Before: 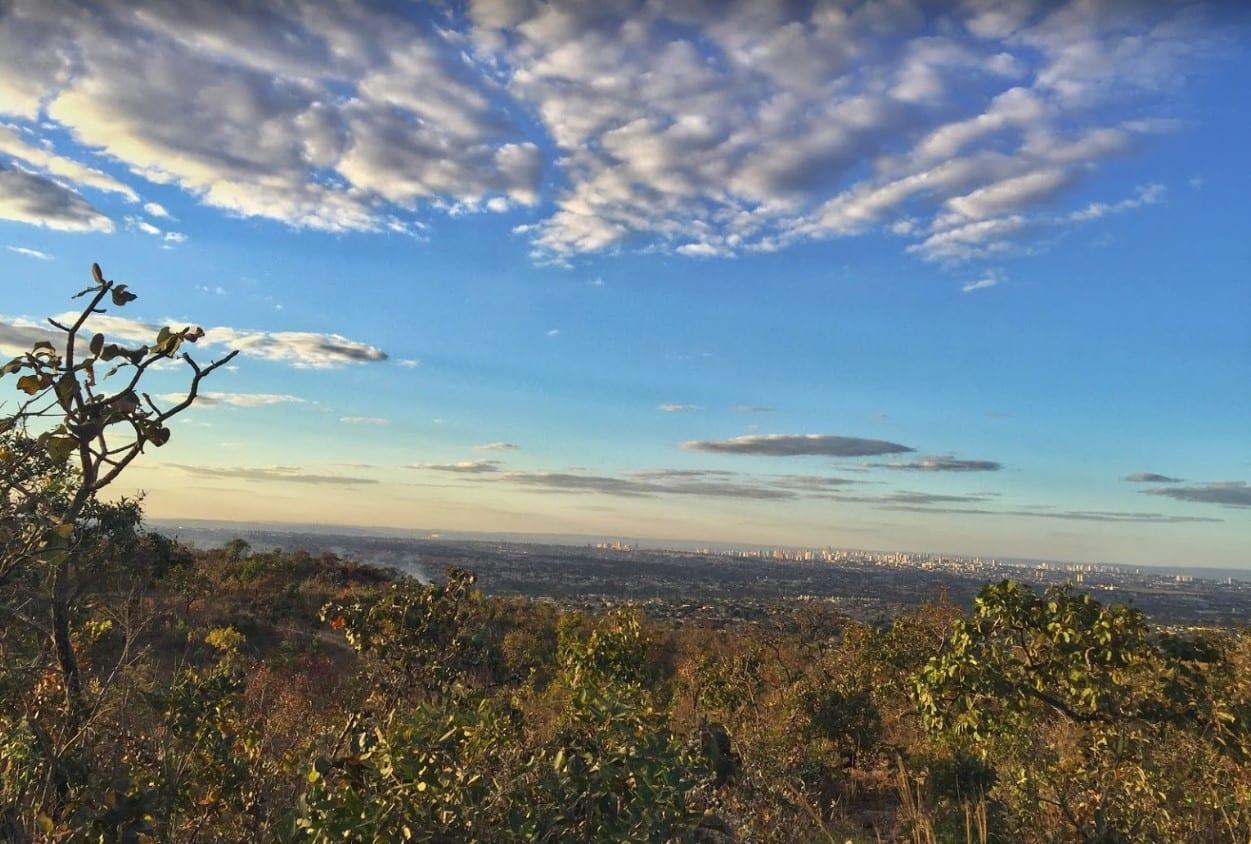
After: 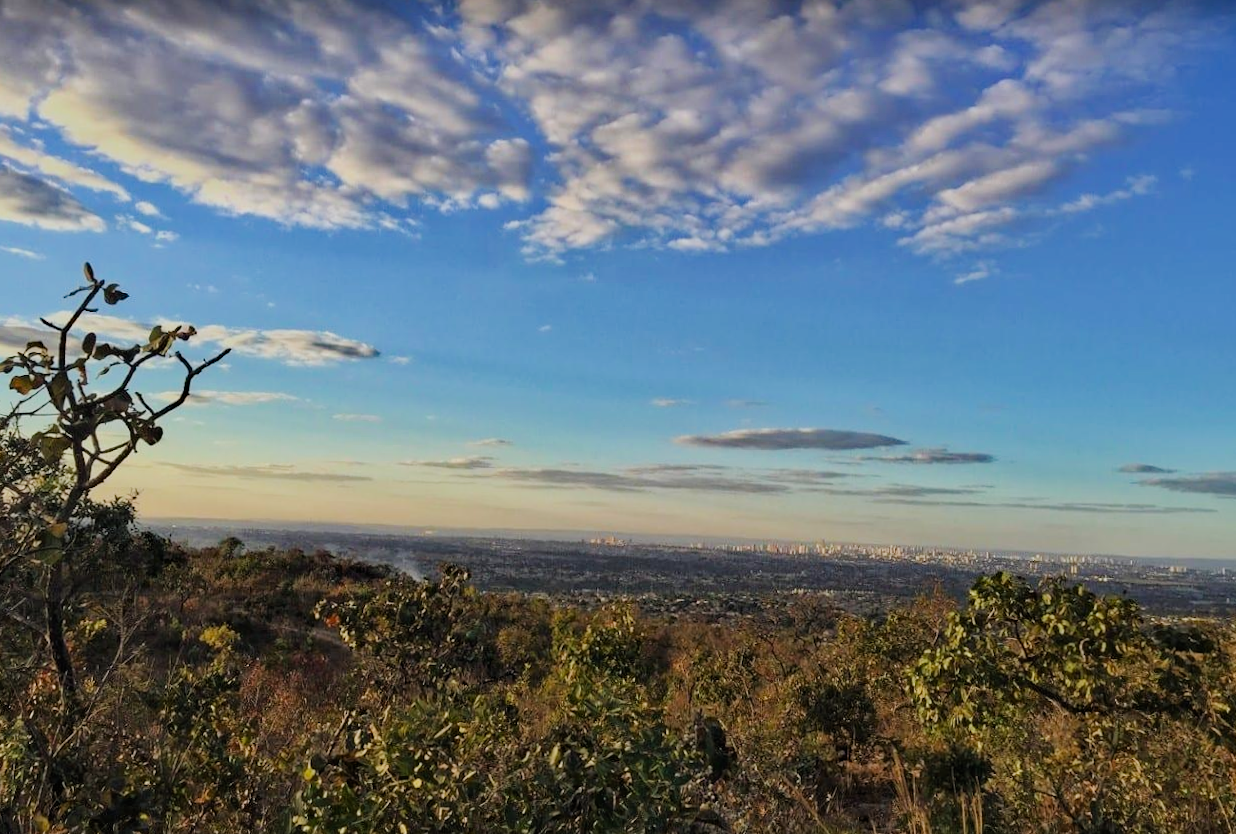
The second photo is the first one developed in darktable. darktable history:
contrast brightness saturation: contrast 0.04, saturation 0.07
rotate and perspective: rotation -0.45°, automatic cropping original format, crop left 0.008, crop right 0.992, crop top 0.012, crop bottom 0.988
filmic rgb: black relative exposure -6.68 EV, white relative exposure 4.56 EV, hardness 3.25
haze removal: compatibility mode true, adaptive false
